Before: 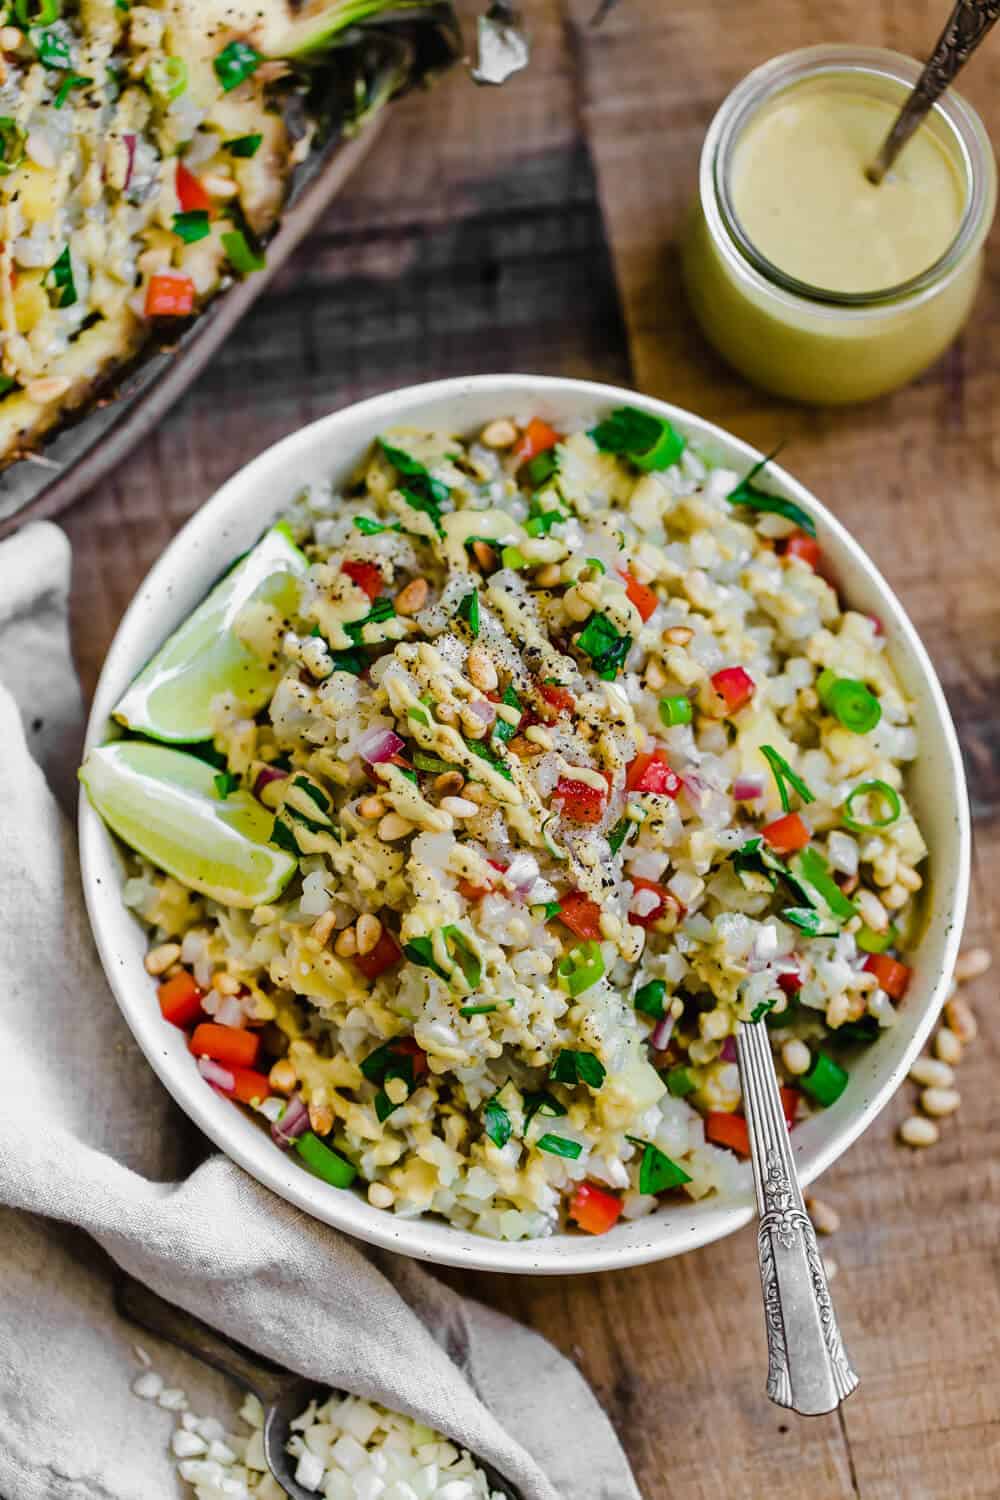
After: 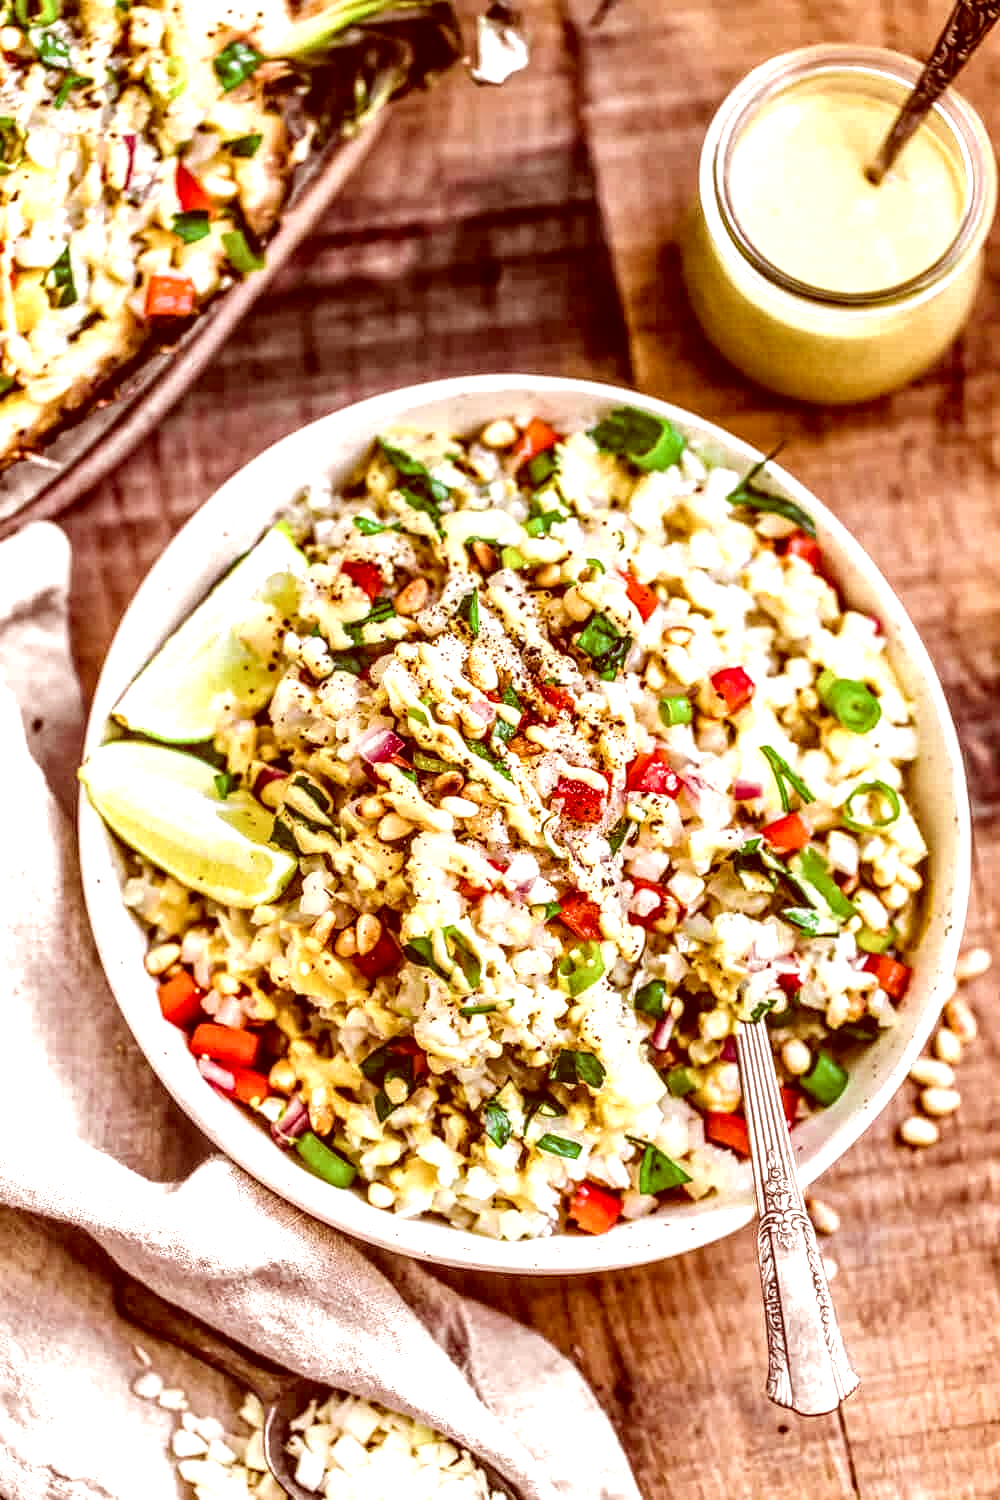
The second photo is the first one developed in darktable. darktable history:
exposure: black level correction 0, exposure 0.95 EV, compensate exposure bias true, compensate highlight preservation false
color correction: highlights a* 9.03, highlights b* 8.71, shadows a* 40, shadows b* 40, saturation 0.8
local contrast: highlights 0%, shadows 0%, detail 182%
